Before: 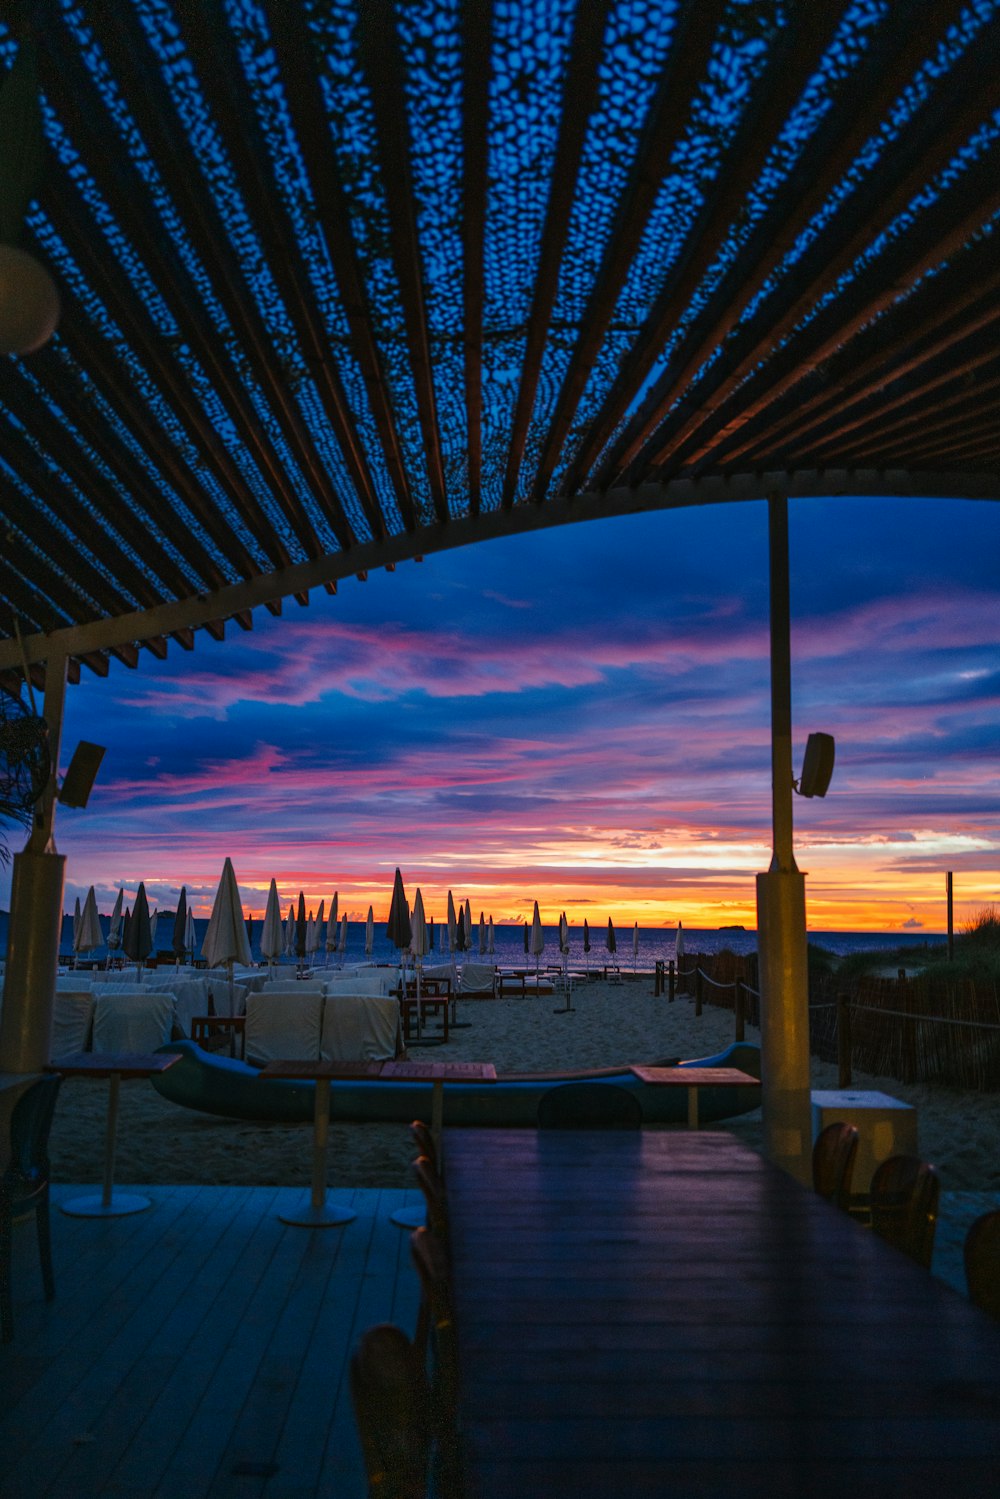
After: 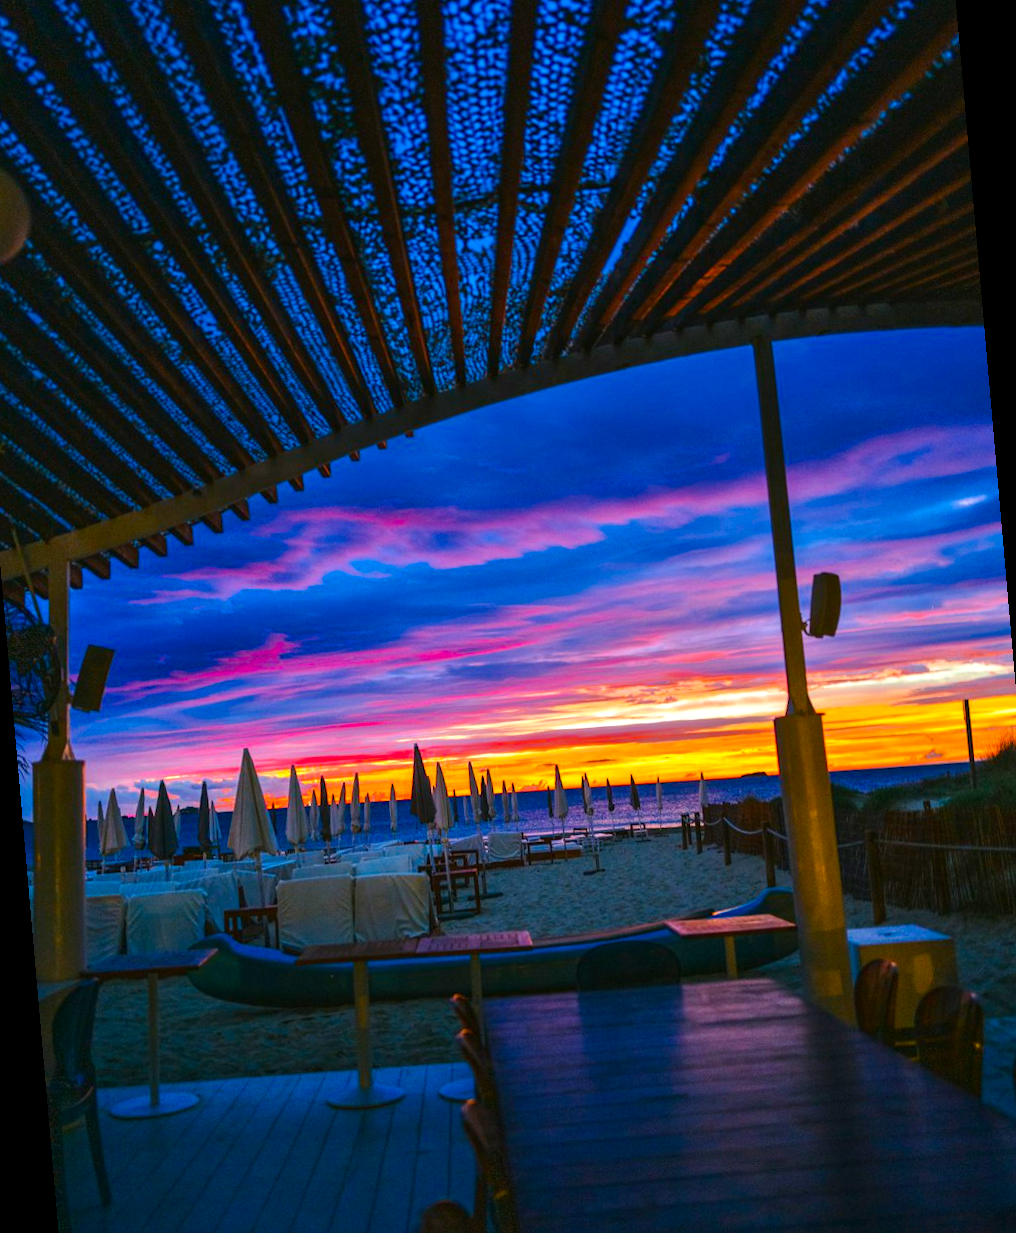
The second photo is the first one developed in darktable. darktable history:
tone equalizer: -8 EV -0.002 EV, -7 EV 0.005 EV, -6 EV -0.008 EV, -5 EV 0.007 EV, -4 EV -0.042 EV, -3 EV -0.233 EV, -2 EV -0.662 EV, -1 EV -0.983 EV, +0 EV -0.969 EV, smoothing diameter 2%, edges refinement/feathering 20, mask exposure compensation -1.57 EV, filter diffusion 5
color balance rgb: linear chroma grading › global chroma 10%, perceptual saturation grading › global saturation 40%, perceptual brilliance grading › global brilliance 30%, global vibrance 20%
rotate and perspective: rotation -5°, crop left 0.05, crop right 0.952, crop top 0.11, crop bottom 0.89
